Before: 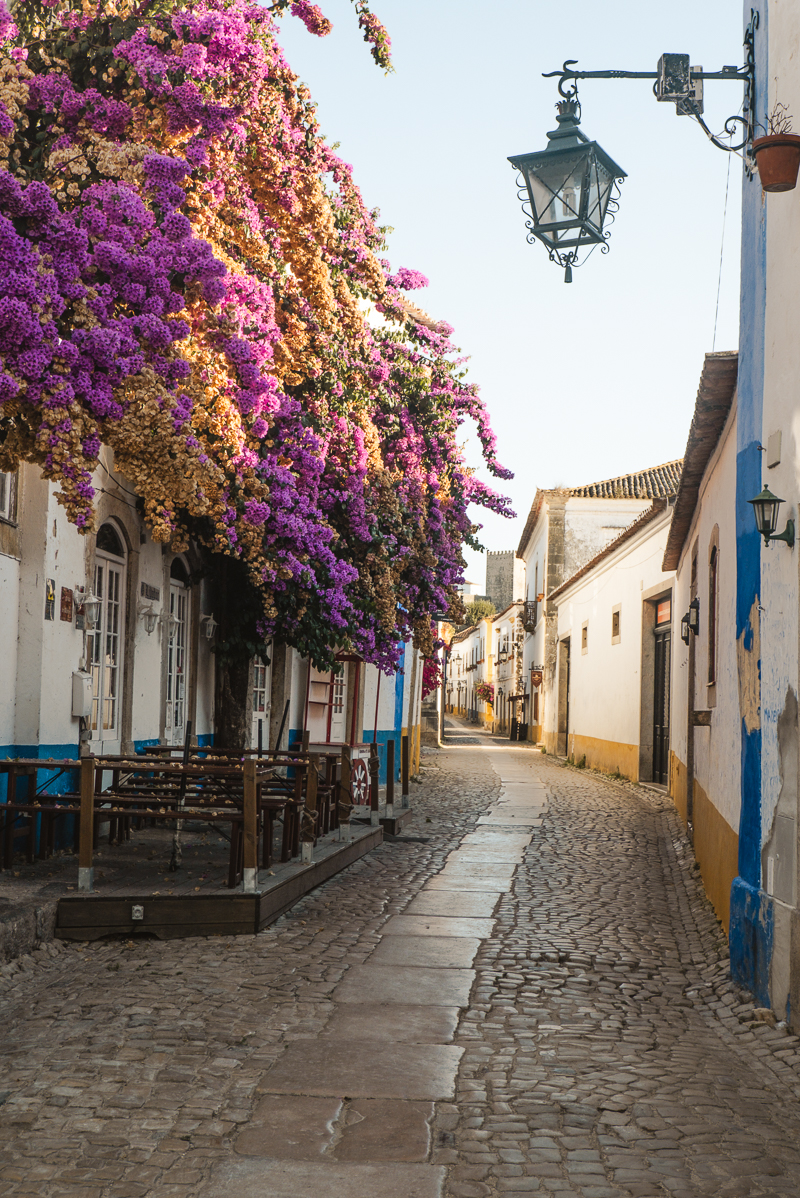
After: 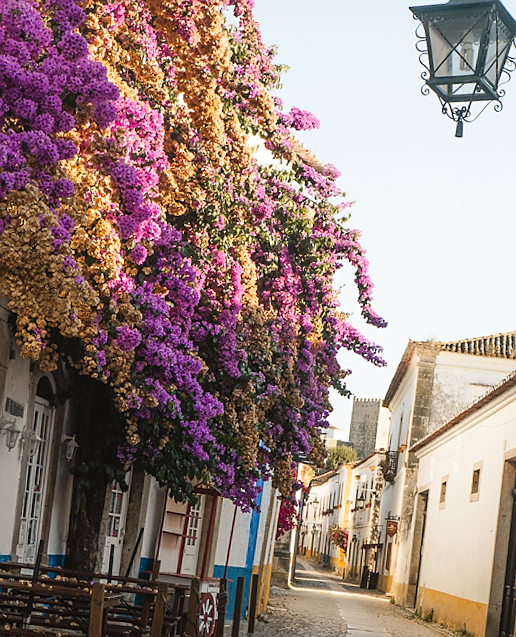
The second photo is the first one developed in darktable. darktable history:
rotate and perspective: rotation 5.12°, automatic cropping off
crop: left 20.932%, top 15.471%, right 21.848%, bottom 34.081%
sharpen: radius 0.969, amount 0.604
